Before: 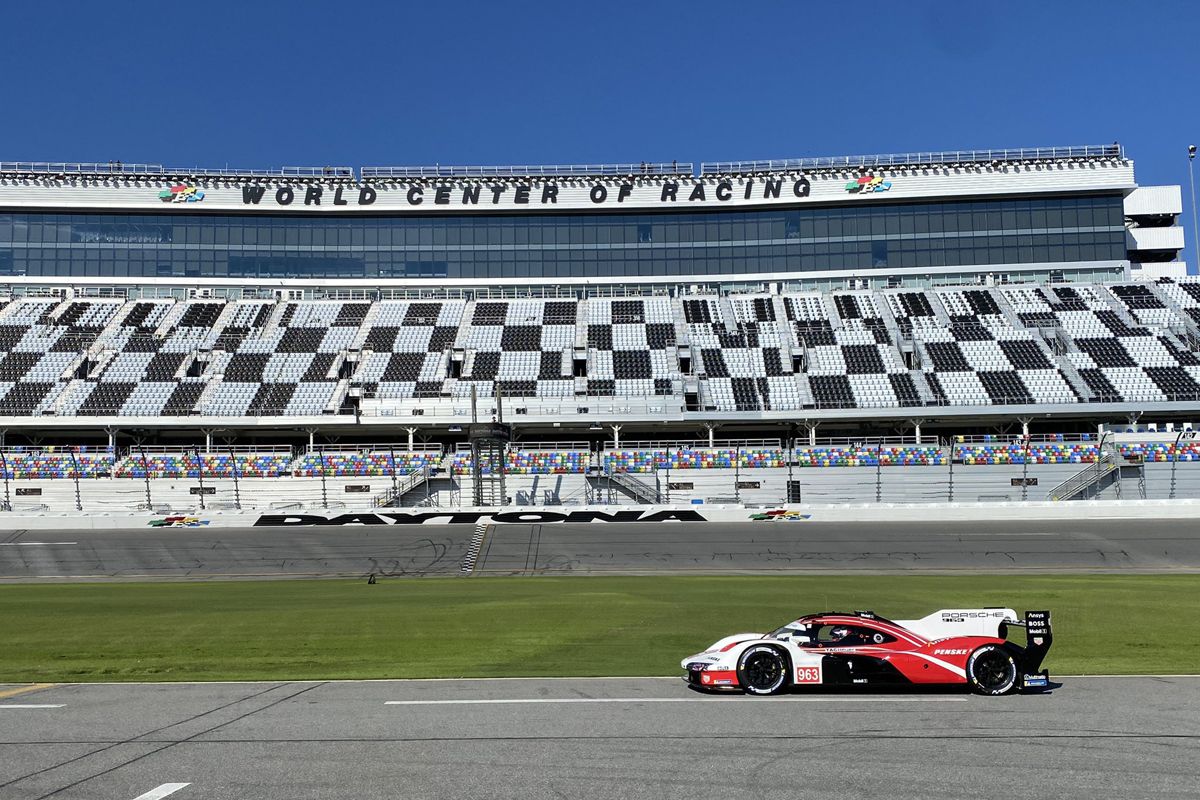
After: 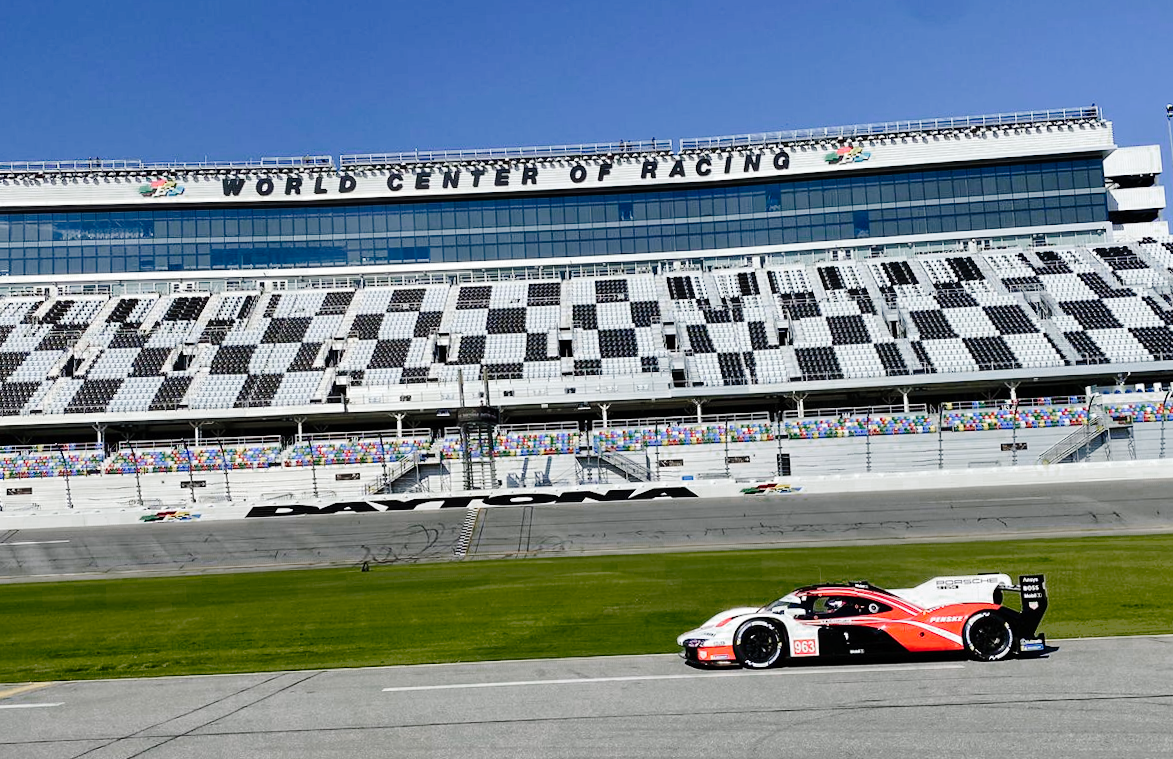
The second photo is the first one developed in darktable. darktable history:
rotate and perspective: rotation -2°, crop left 0.022, crop right 0.978, crop top 0.049, crop bottom 0.951
color zones: curves: ch0 [(0.25, 0.5) (0.347, 0.092) (0.75, 0.5)]; ch1 [(0.25, 0.5) (0.33, 0.51) (0.75, 0.5)]
tone curve: curves: ch0 [(0, 0) (0.003, 0.002) (0.011, 0.007) (0.025, 0.014) (0.044, 0.023) (0.069, 0.033) (0.1, 0.052) (0.136, 0.081) (0.177, 0.134) (0.224, 0.205) (0.277, 0.296) (0.335, 0.401) (0.399, 0.501) (0.468, 0.589) (0.543, 0.658) (0.623, 0.738) (0.709, 0.804) (0.801, 0.871) (0.898, 0.93) (1, 1)], preserve colors none
